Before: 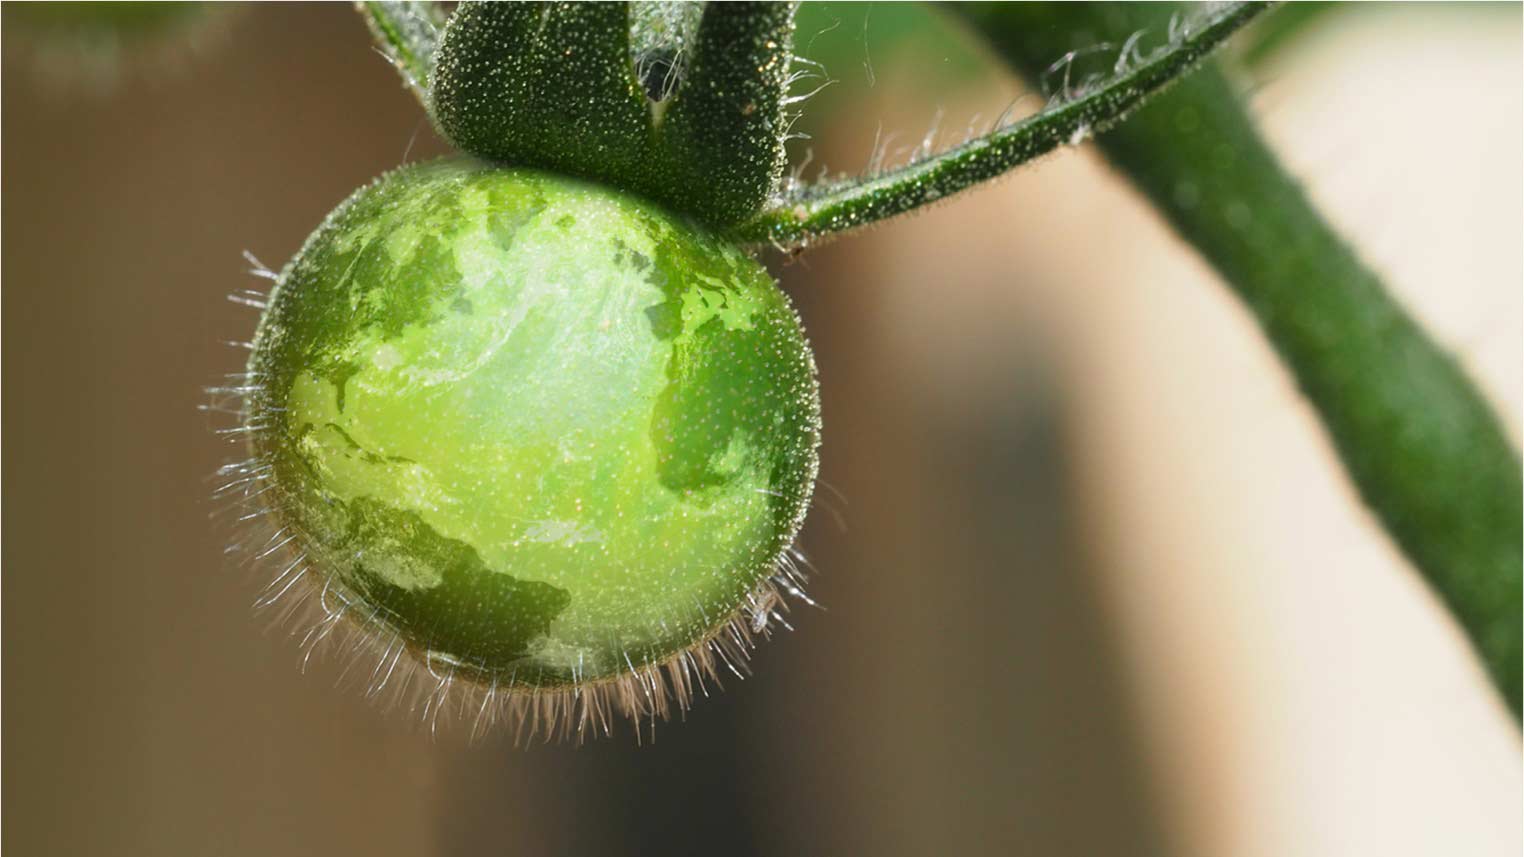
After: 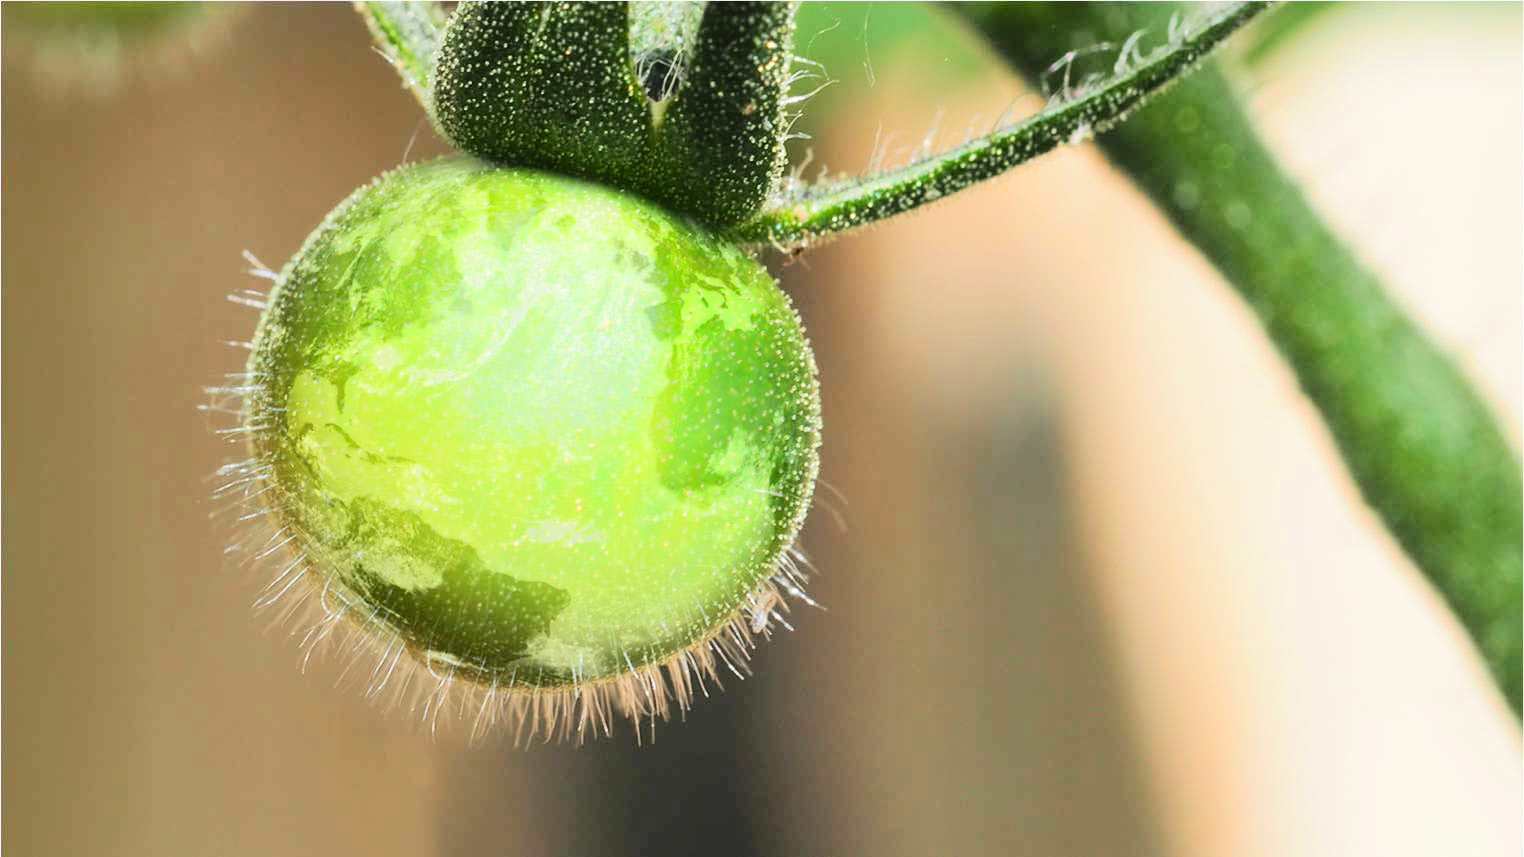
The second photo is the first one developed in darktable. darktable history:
tone equalizer: -7 EV 0.142 EV, -6 EV 0.599 EV, -5 EV 1.15 EV, -4 EV 1.33 EV, -3 EV 1.18 EV, -2 EV 0.6 EV, -1 EV 0.147 EV, edges refinement/feathering 500, mask exposure compensation -1.57 EV, preserve details no
